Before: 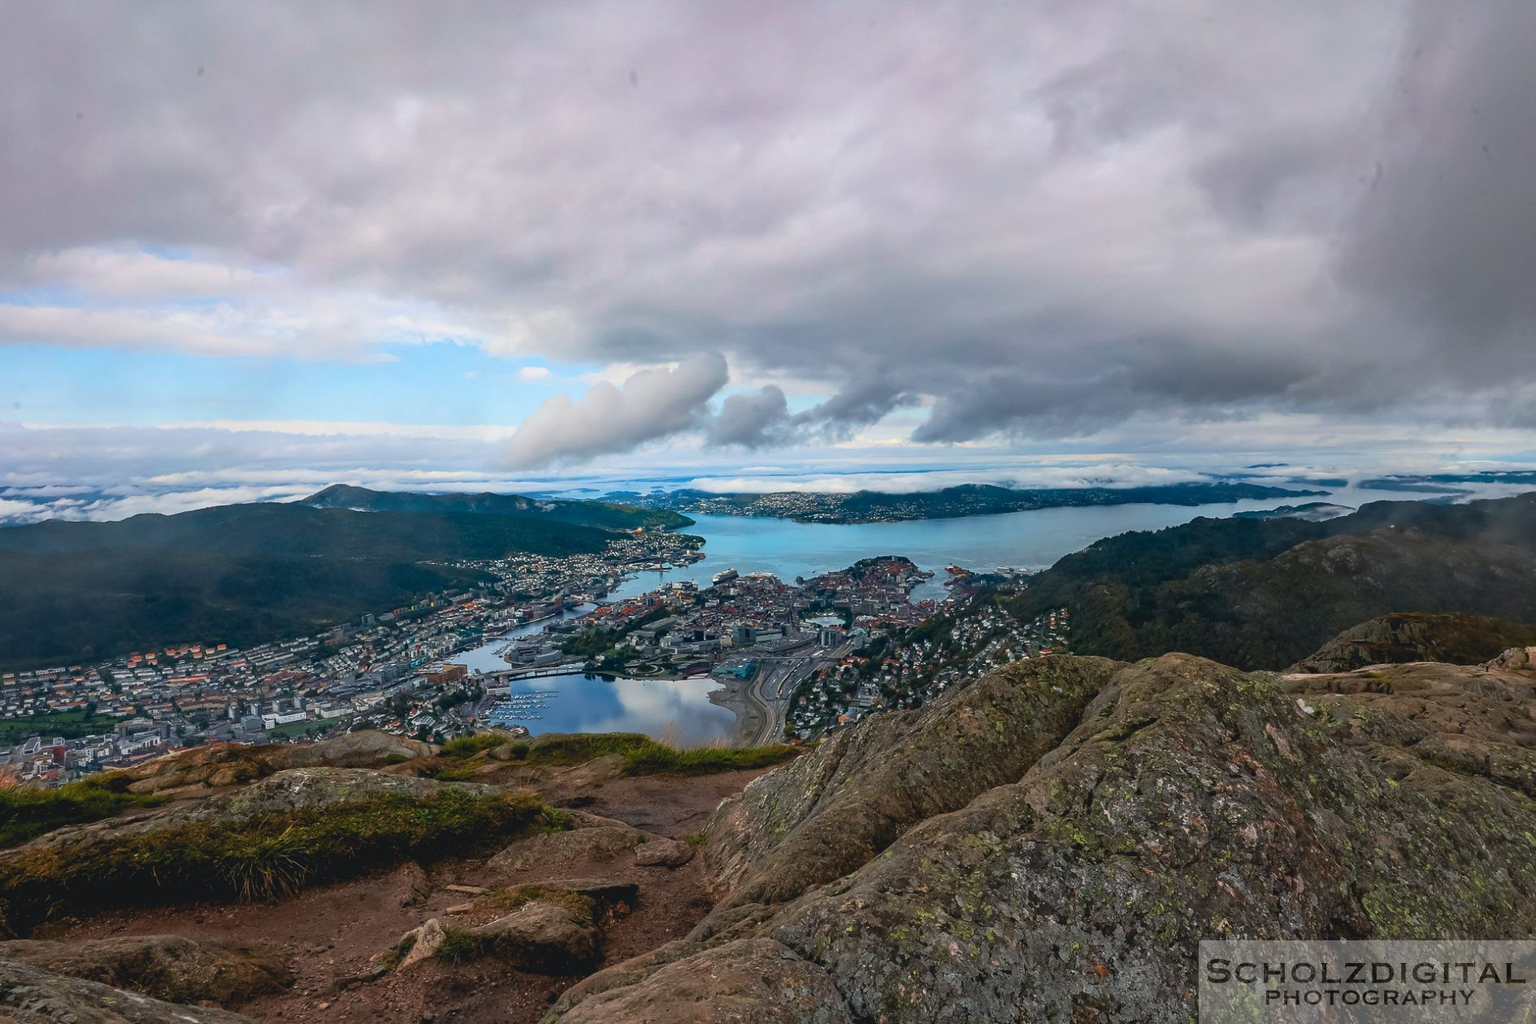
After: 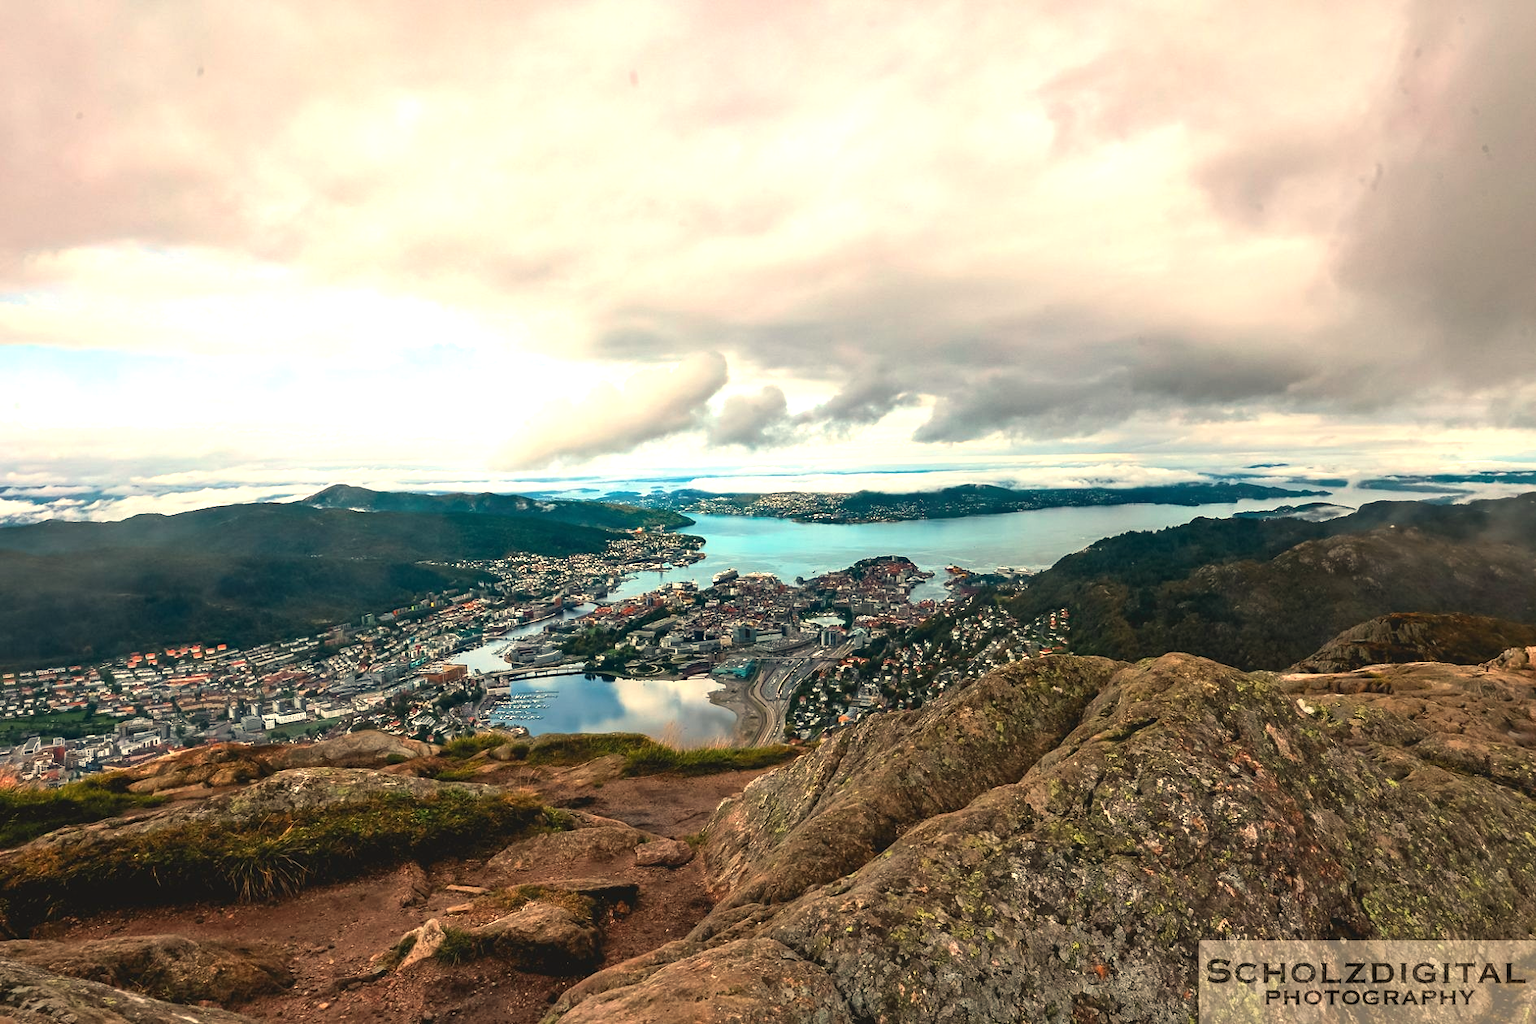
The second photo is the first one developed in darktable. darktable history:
exposure: exposure 0.6 EV, compensate highlight preservation false
white balance: red 1.138, green 0.996, blue 0.812
color balance: on, module defaults
tone equalizer: -8 EV -0.417 EV, -7 EV -0.389 EV, -6 EV -0.333 EV, -5 EV -0.222 EV, -3 EV 0.222 EV, -2 EV 0.333 EV, -1 EV 0.389 EV, +0 EV 0.417 EV, edges refinement/feathering 500, mask exposure compensation -1.57 EV, preserve details no
